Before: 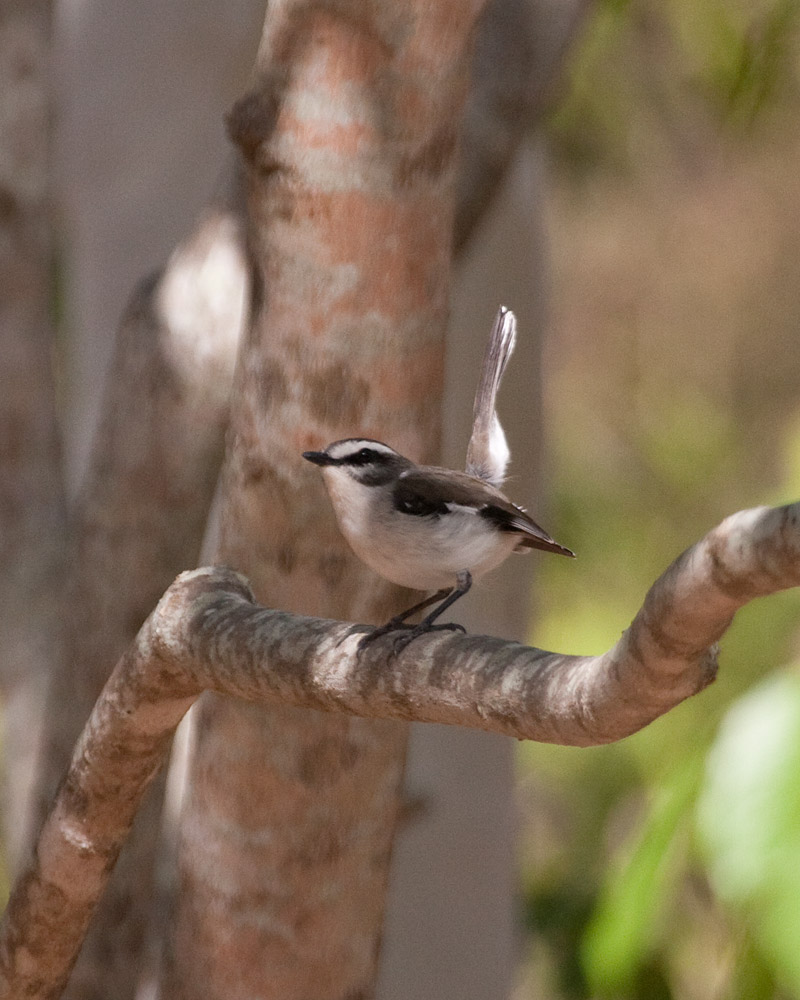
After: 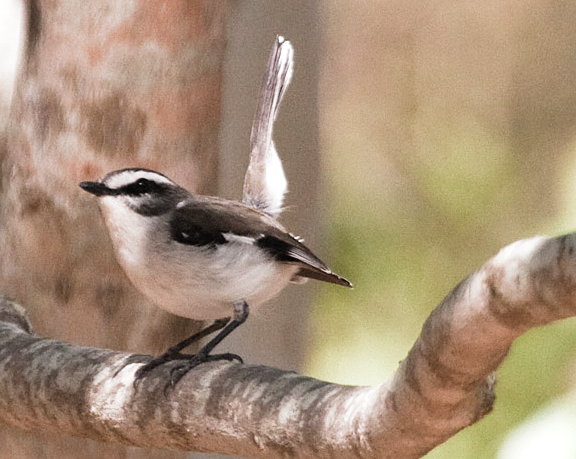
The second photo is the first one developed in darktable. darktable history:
sharpen: amount 0.2
rgb levels: preserve colors max RGB
exposure: black level correction -0.005, exposure 1 EV, compensate highlight preservation false
levels: levels [0, 0.51, 1]
crop and rotate: left 27.938%, top 27.046%, bottom 27.046%
filmic rgb: middle gray luminance 21.73%, black relative exposure -14 EV, white relative exposure 2.96 EV, threshold 6 EV, target black luminance 0%, hardness 8.81, latitude 59.69%, contrast 1.208, highlights saturation mix 5%, shadows ↔ highlights balance 41.6%, add noise in highlights 0, color science v3 (2019), use custom middle-gray values true, iterations of high-quality reconstruction 0, contrast in highlights soft, enable highlight reconstruction true
